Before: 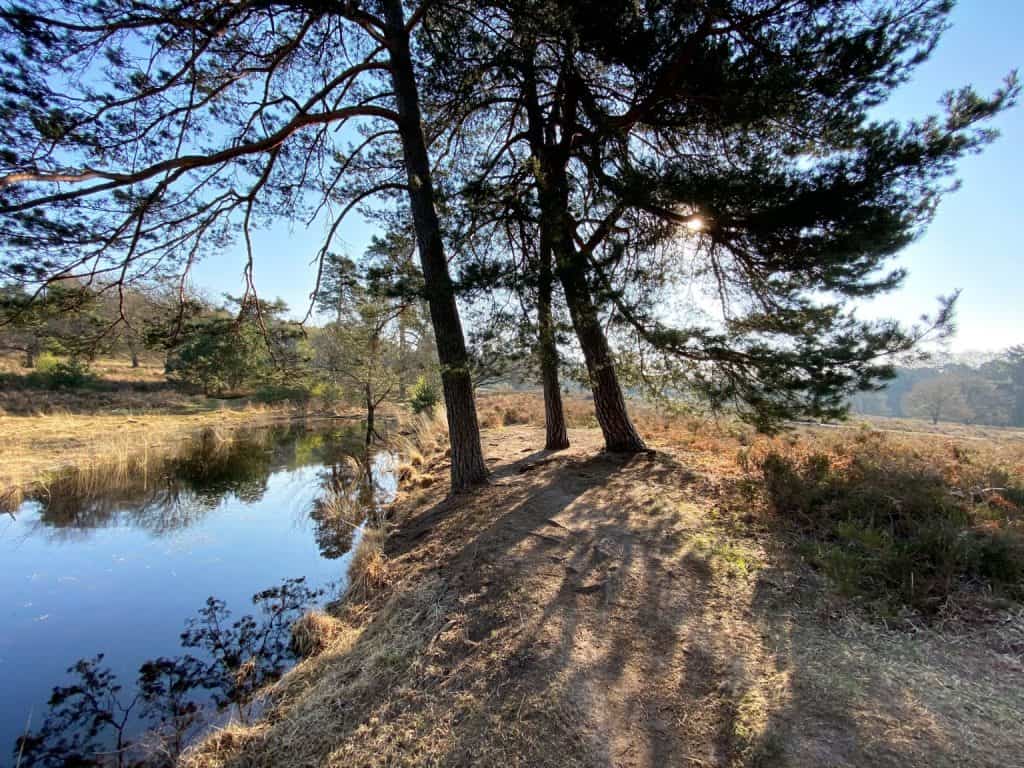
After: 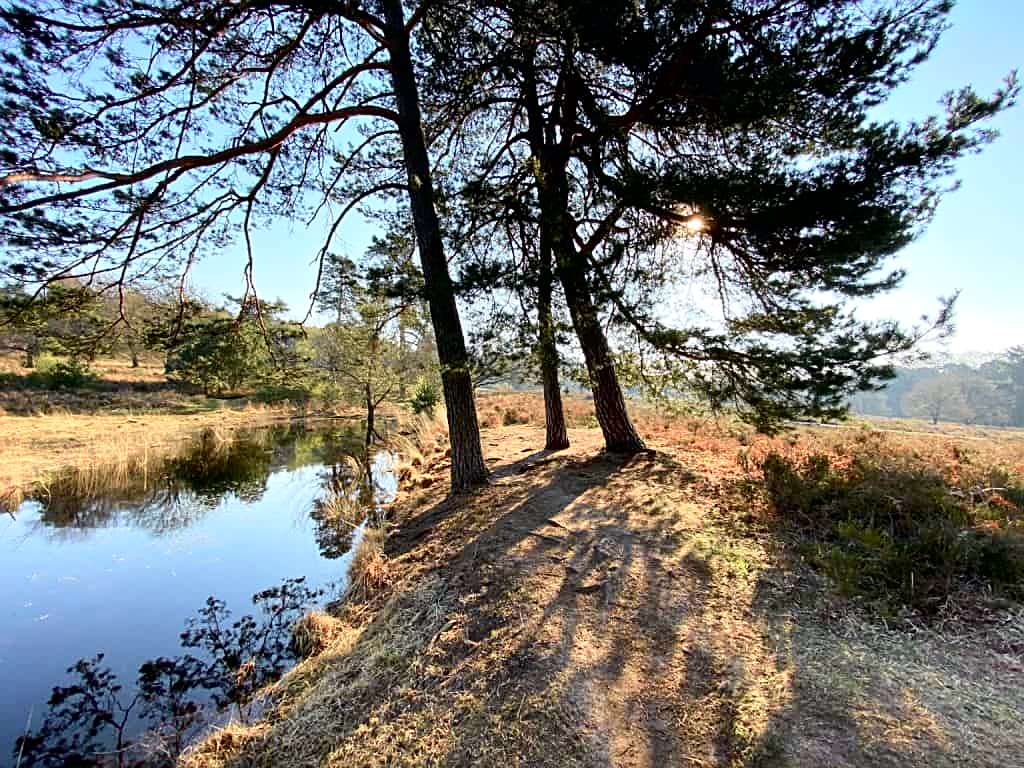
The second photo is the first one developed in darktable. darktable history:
sharpen: on, module defaults
exposure: exposure 0.3 EV, compensate highlight preservation false
tone curve: curves: ch0 [(0, 0) (0.058, 0.027) (0.214, 0.183) (0.304, 0.288) (0.51, 0.549) (0.658, 0.7) (0.741, 0.775) (0.844, 0.866) (0.986, 0.957)]; ch1 [(0, 0) (0.172, 0.123) (0.312, 0.296) (0.437, 0.429) (0.471, 0.469) (0.502, 0.5) (0.513, 0.515) (0.572, 0.603) (0.617, 0.653) (0.68, 0.724) (0.889, 0.924) (1, 1)]; ch2 [(0, 0) (0.411, 0.424) (0.489, 0.49) (0.502, 0.5) (0.517, 0.519) (0.549, 0.578) (0.604, 0.628) (0.693, 0.686) (1, 1)], color space Lab, independent channels, preserve colors none
